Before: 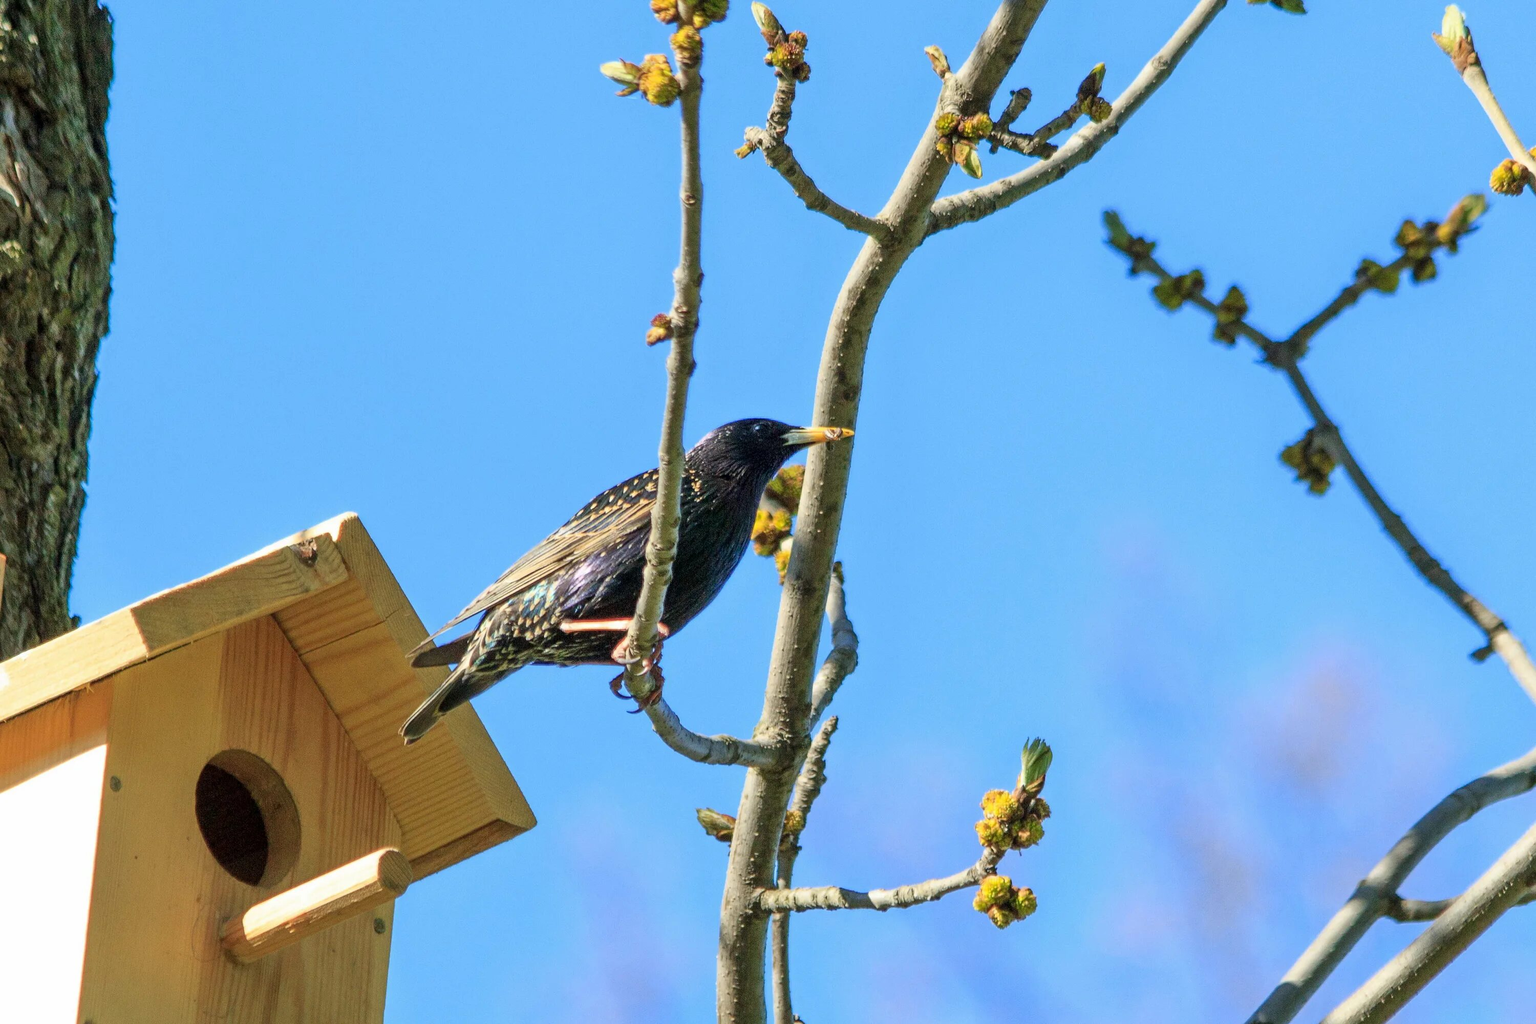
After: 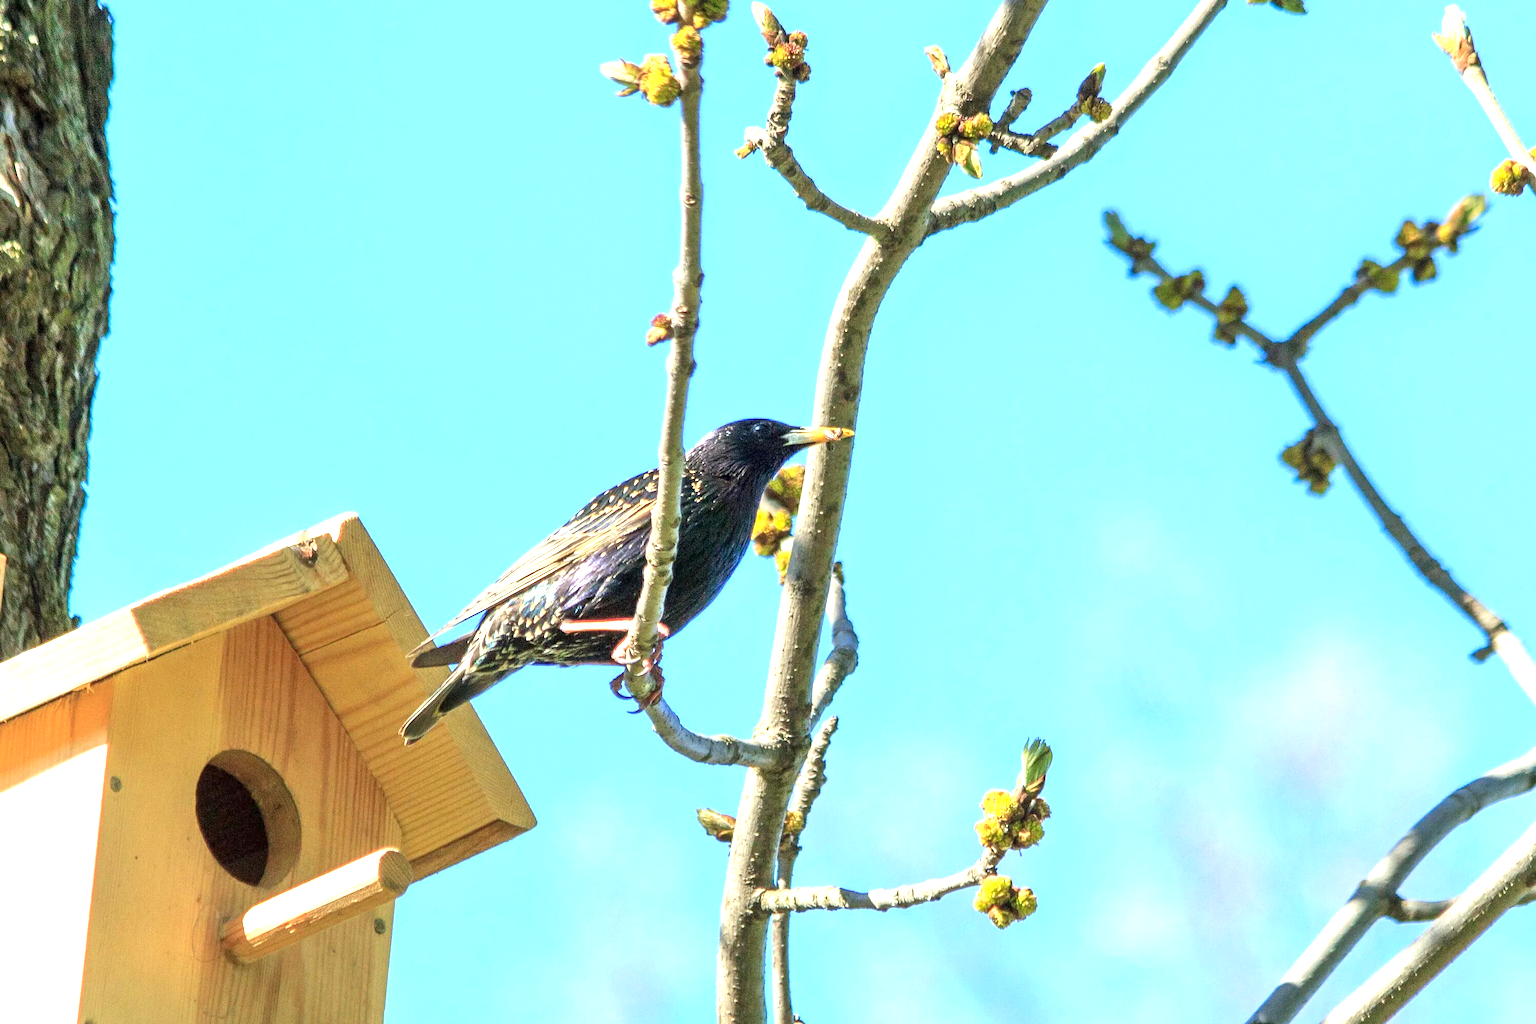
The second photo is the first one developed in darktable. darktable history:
exposure: exposure 1.136 EV, compensate highlight preservation false
